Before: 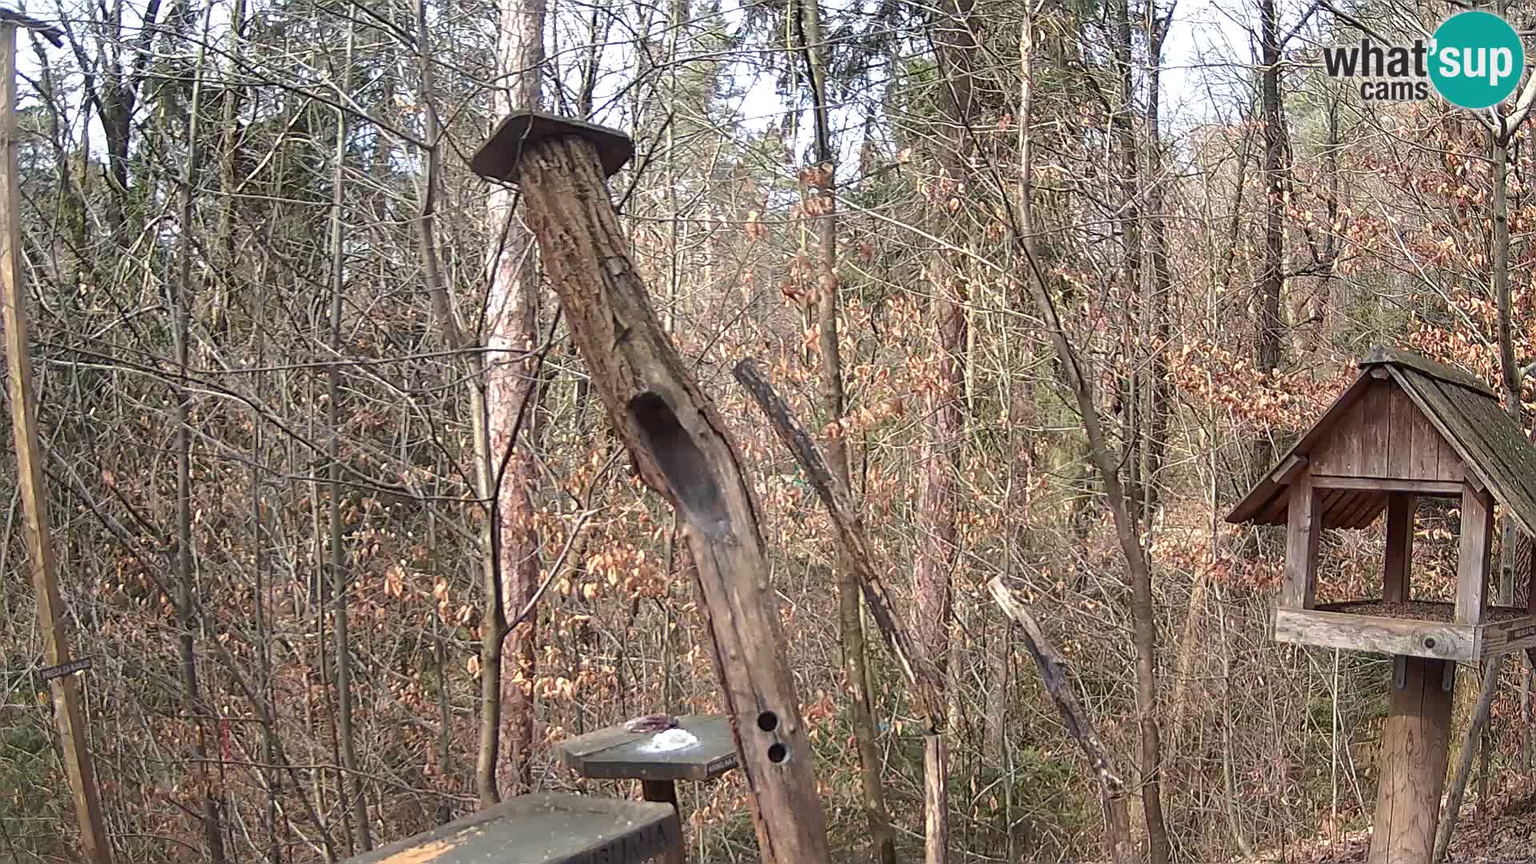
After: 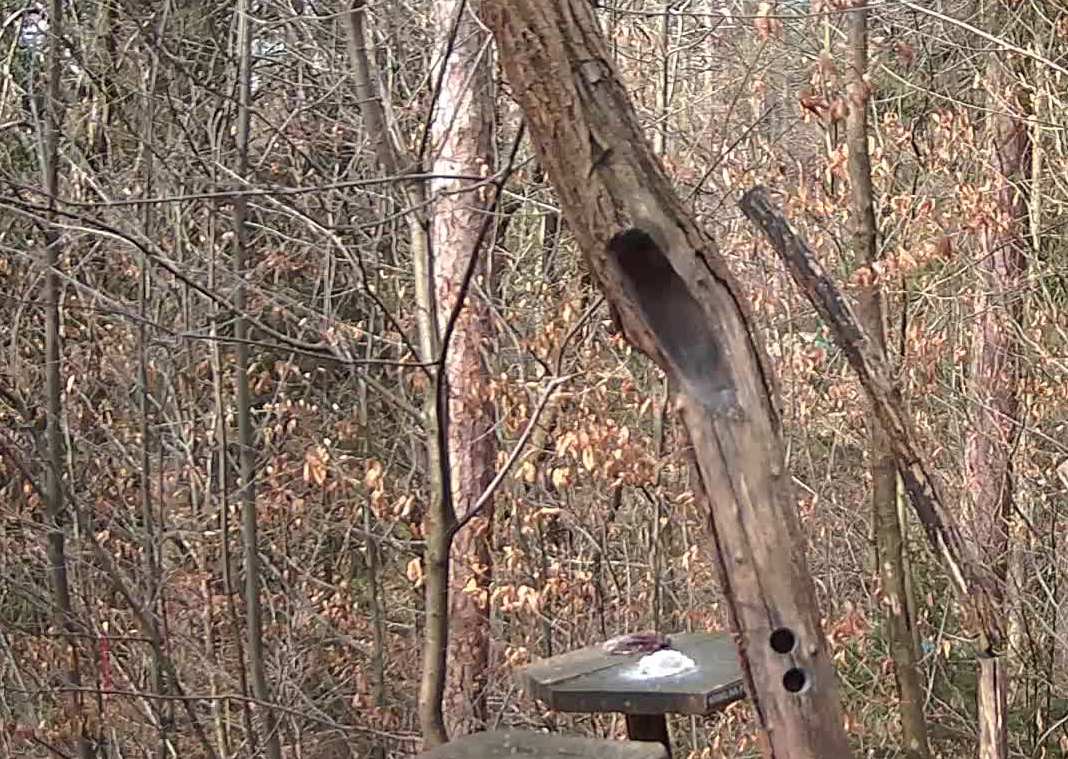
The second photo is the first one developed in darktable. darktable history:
crop: left 9.242%, top 24.182%, right 35.041%, bottom 4.601%
